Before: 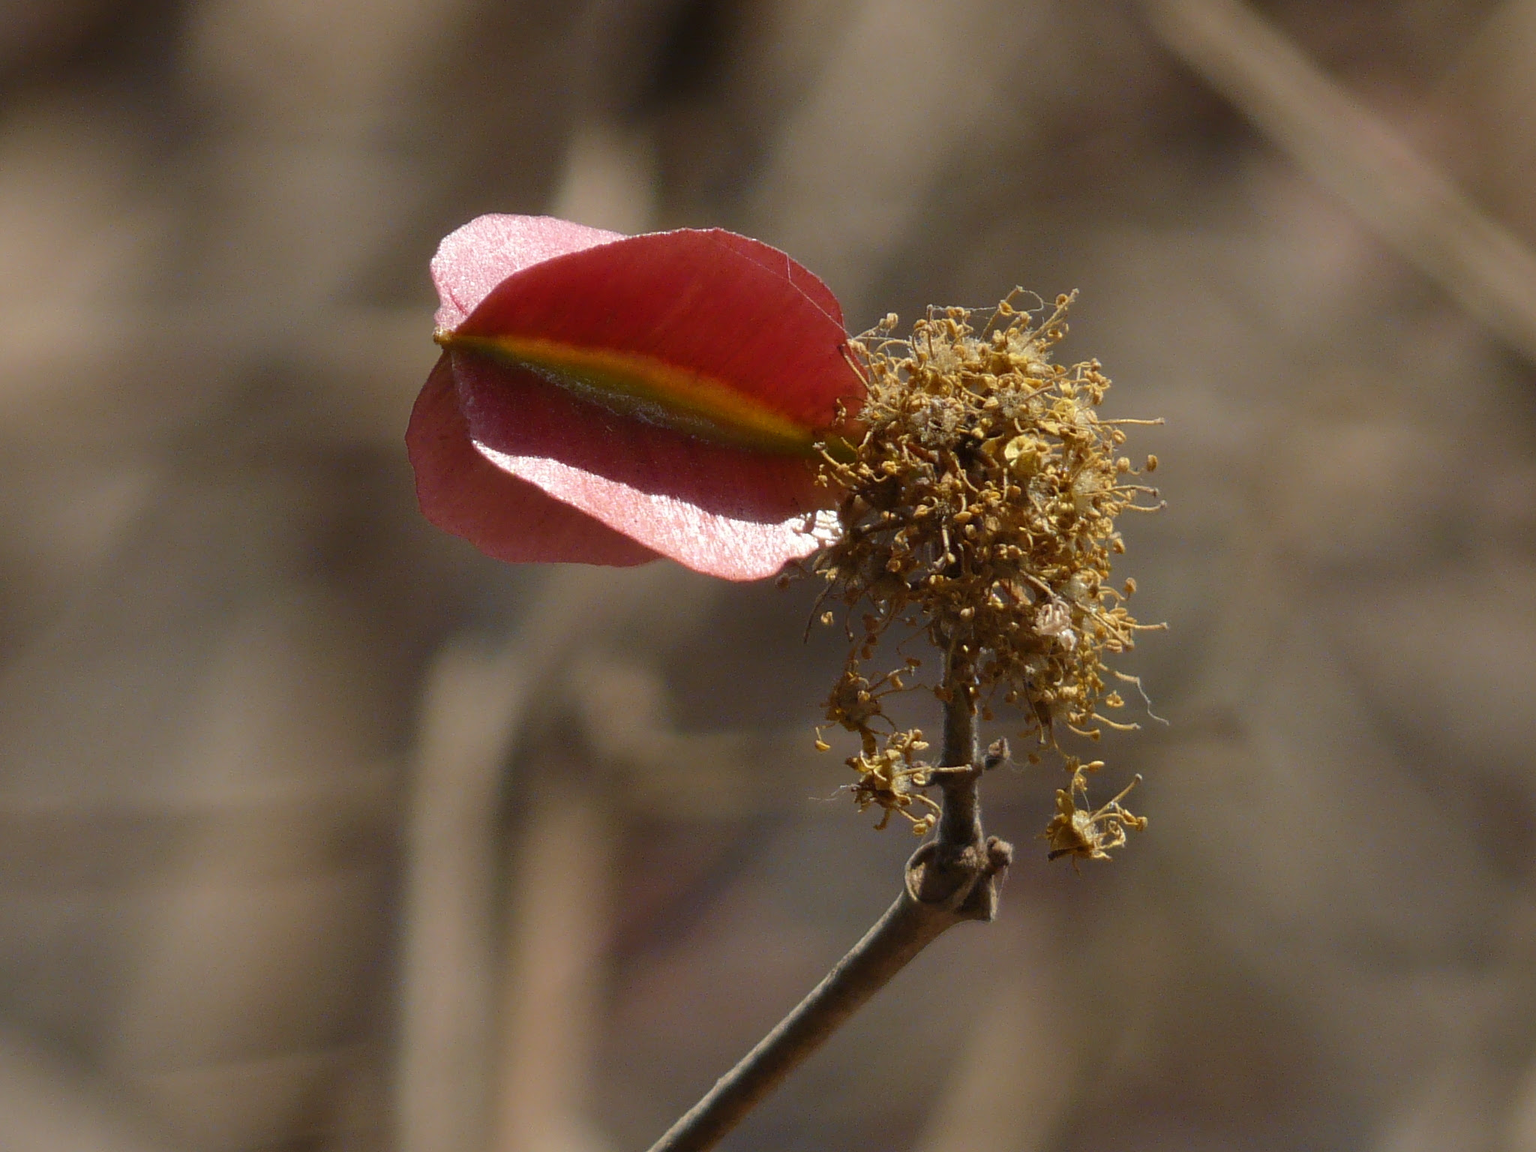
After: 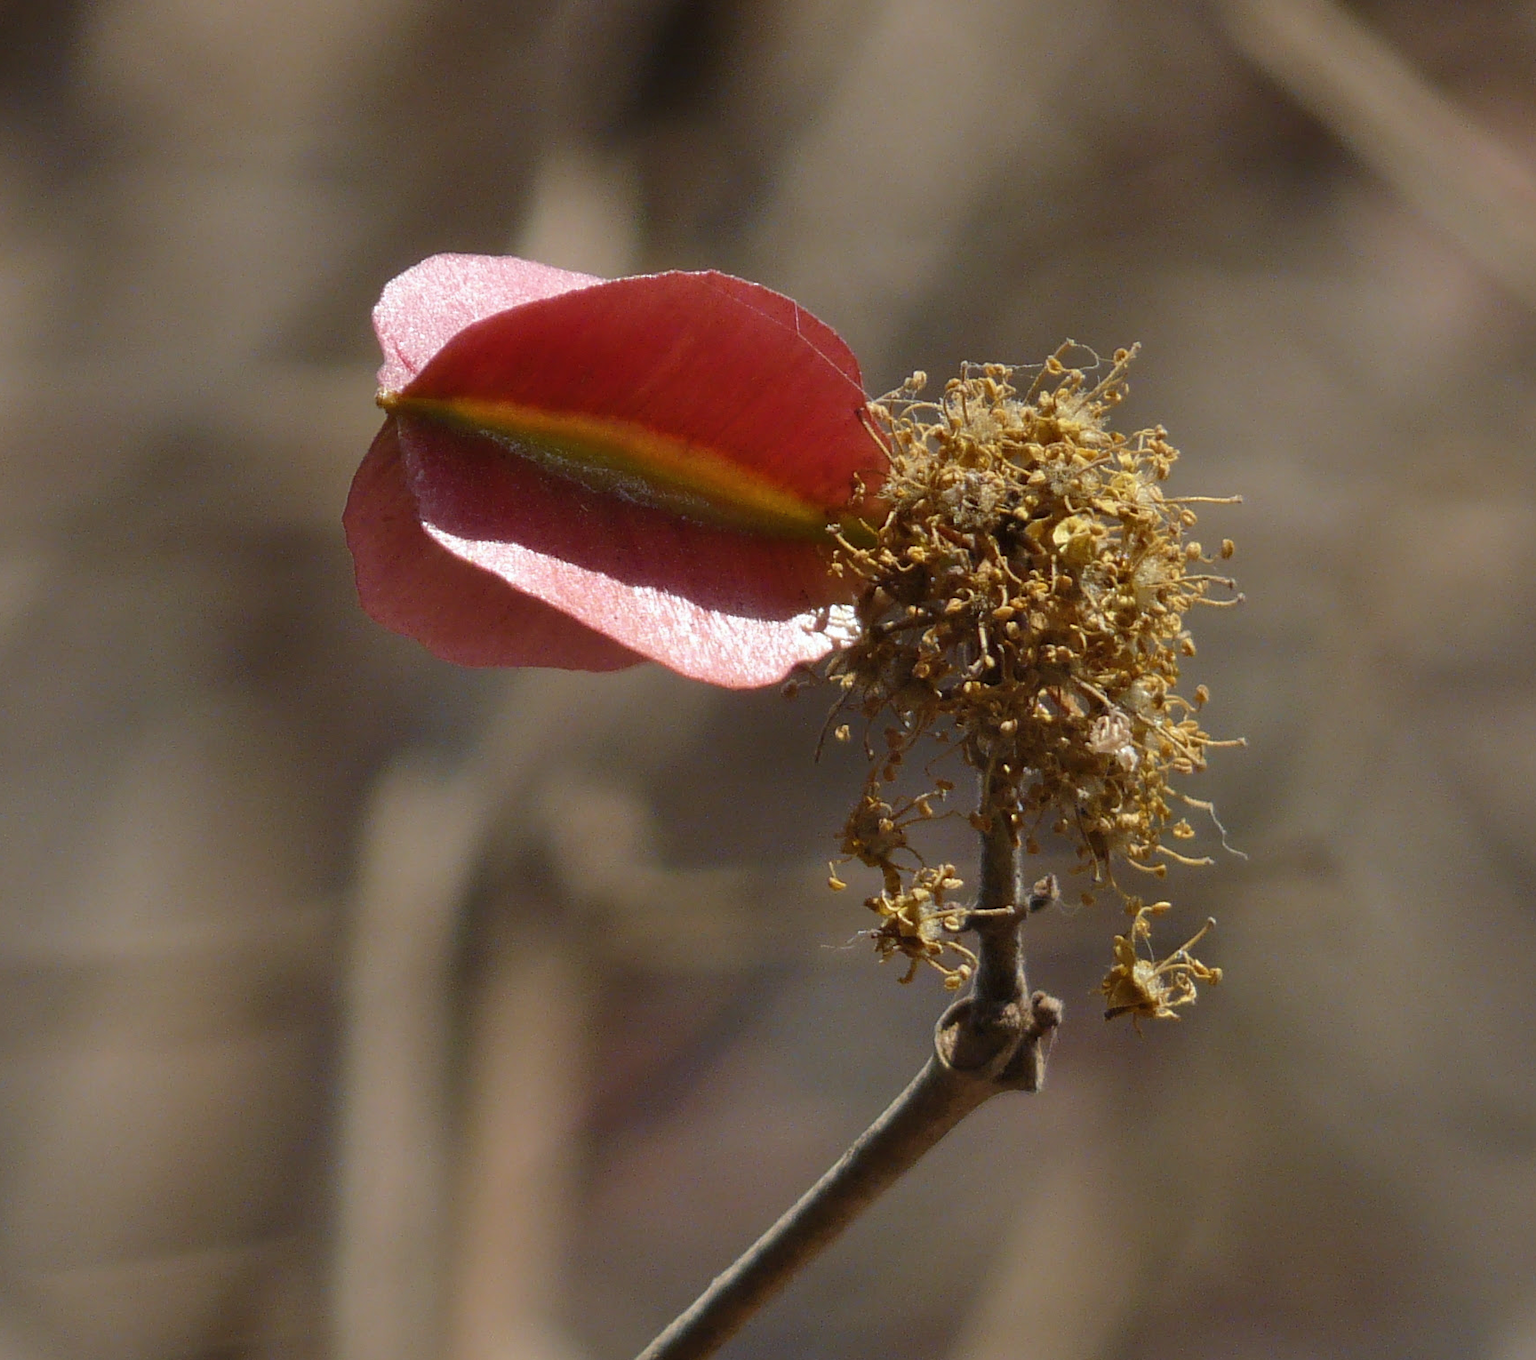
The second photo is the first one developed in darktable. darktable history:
white balance: red 0.988, blue 1.017
crop: left 7.598%, right 7.873%
shadows and highlights: shadows 37.27, highlights -28.18, soften with gaussian
